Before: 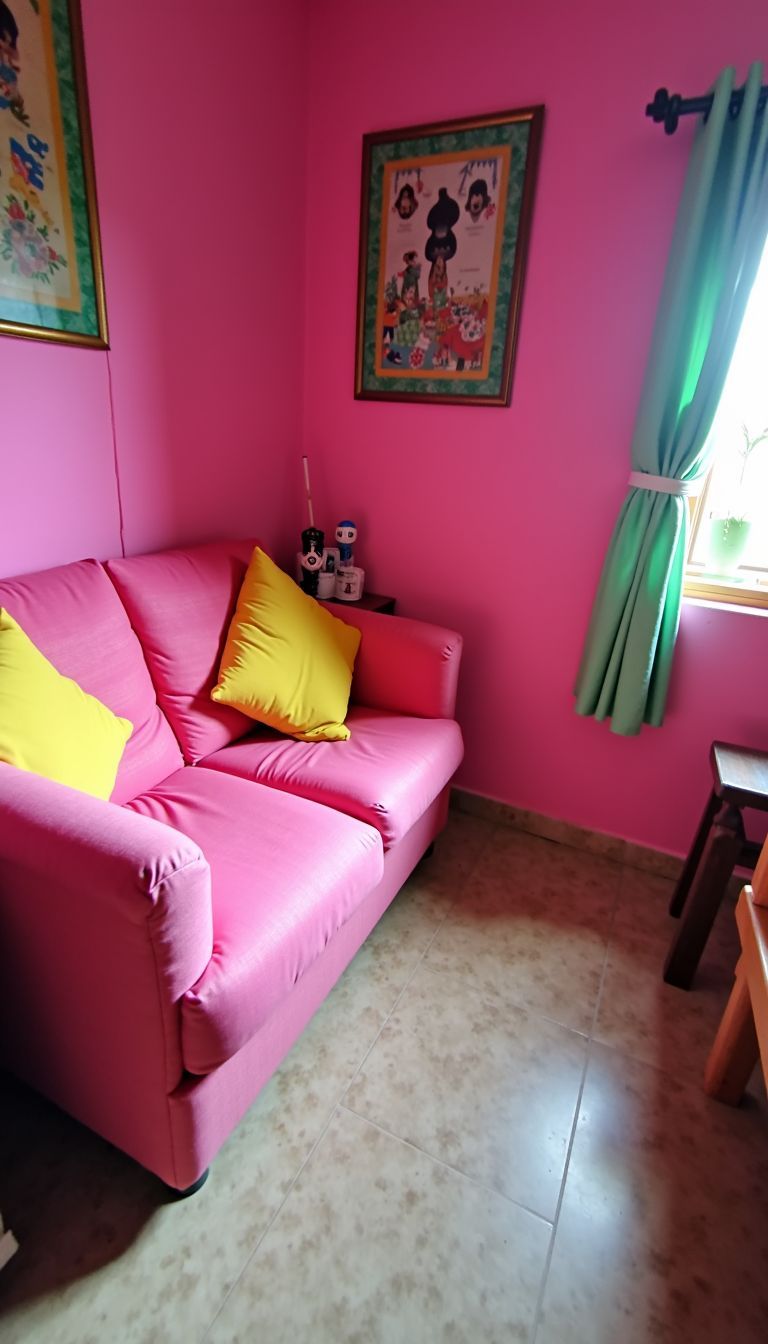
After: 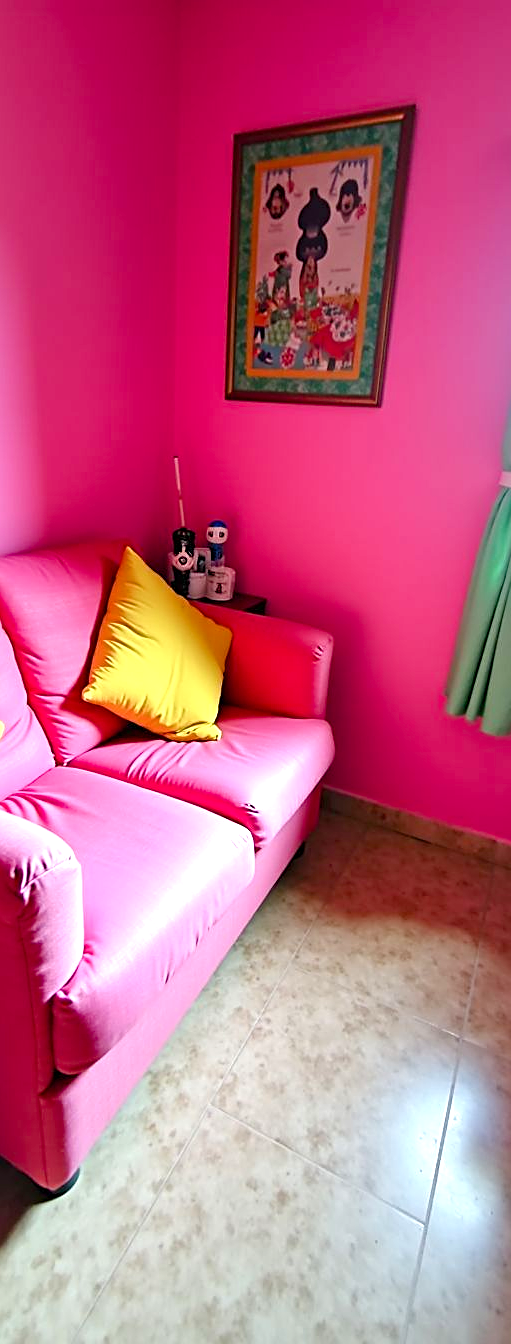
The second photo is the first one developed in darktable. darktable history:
color balance rgb: perceptual saturation grading › global saturation 20%, perceptual saturation grading › highlights -25%, perceptual saturation grading › shadows 25%
crop: left 16.899%, right 16.556%
exposure: black level correction 0, exposure 0.7 EV, compensate exposure bias true, compensate highlight preservation false
sharpen: on, module defaults
